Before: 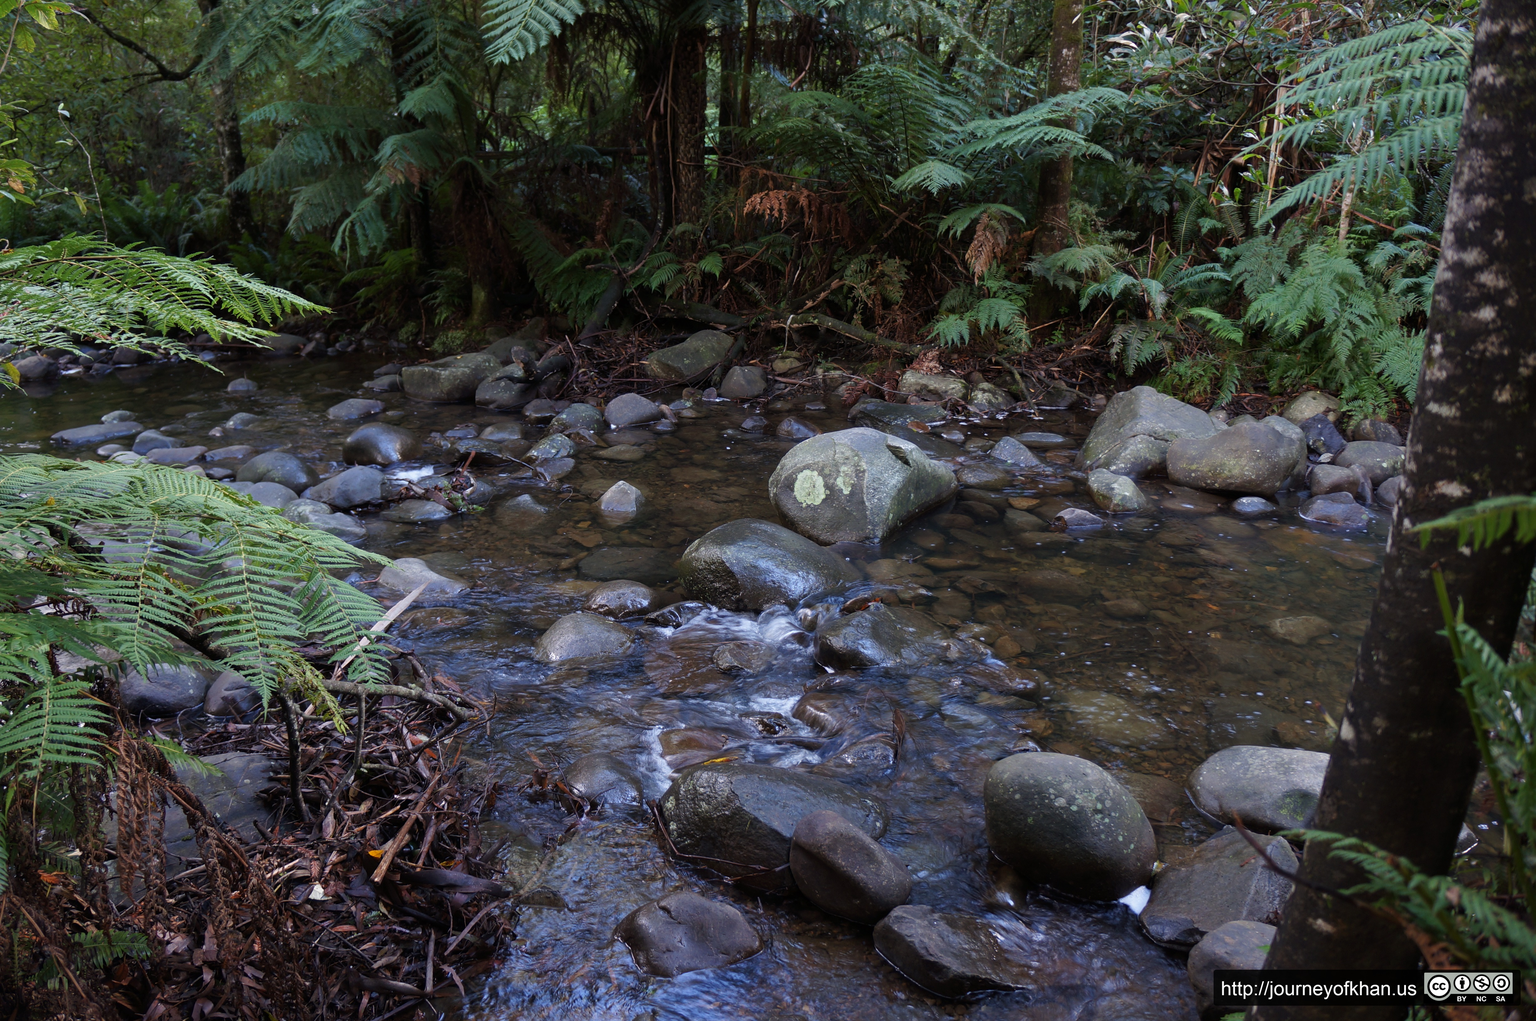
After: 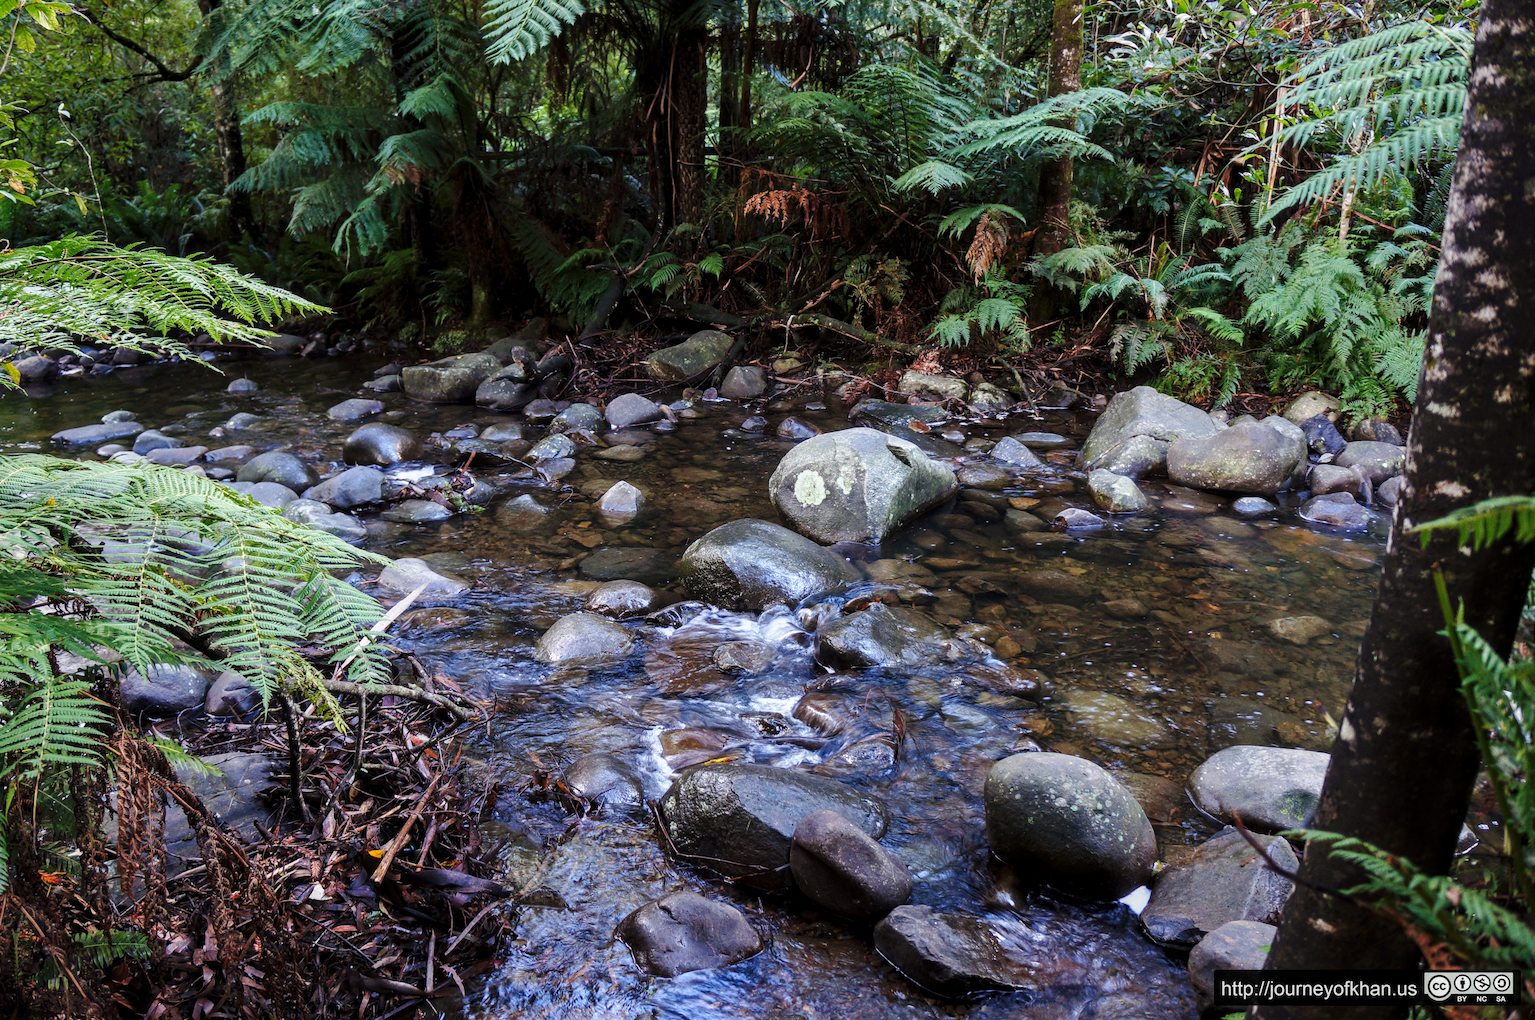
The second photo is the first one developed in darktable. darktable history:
local contrast: on, module defaults
base curve: curves: ch0 [(0, 0) (0.028, 0.03) (0.121, 0.232) (0.46, 0.748) (0.859, 0.968) (1, 1)], preserve colors none
grain: coarseness 0.09 ISO
